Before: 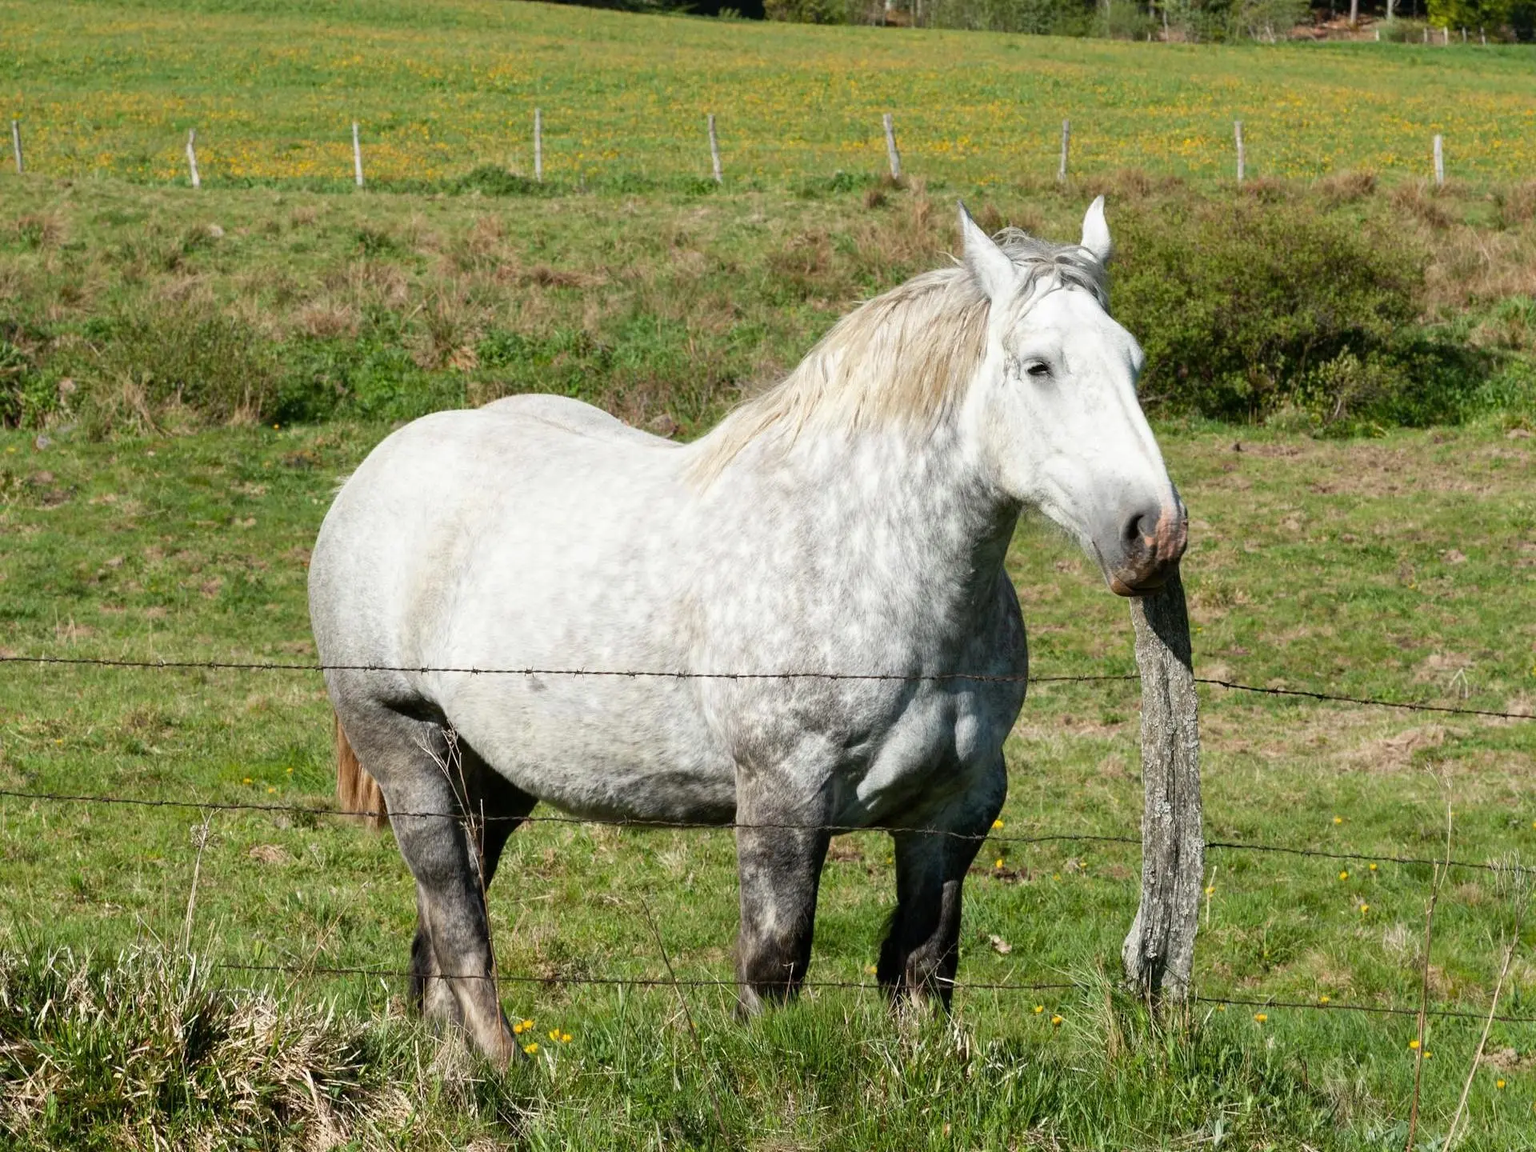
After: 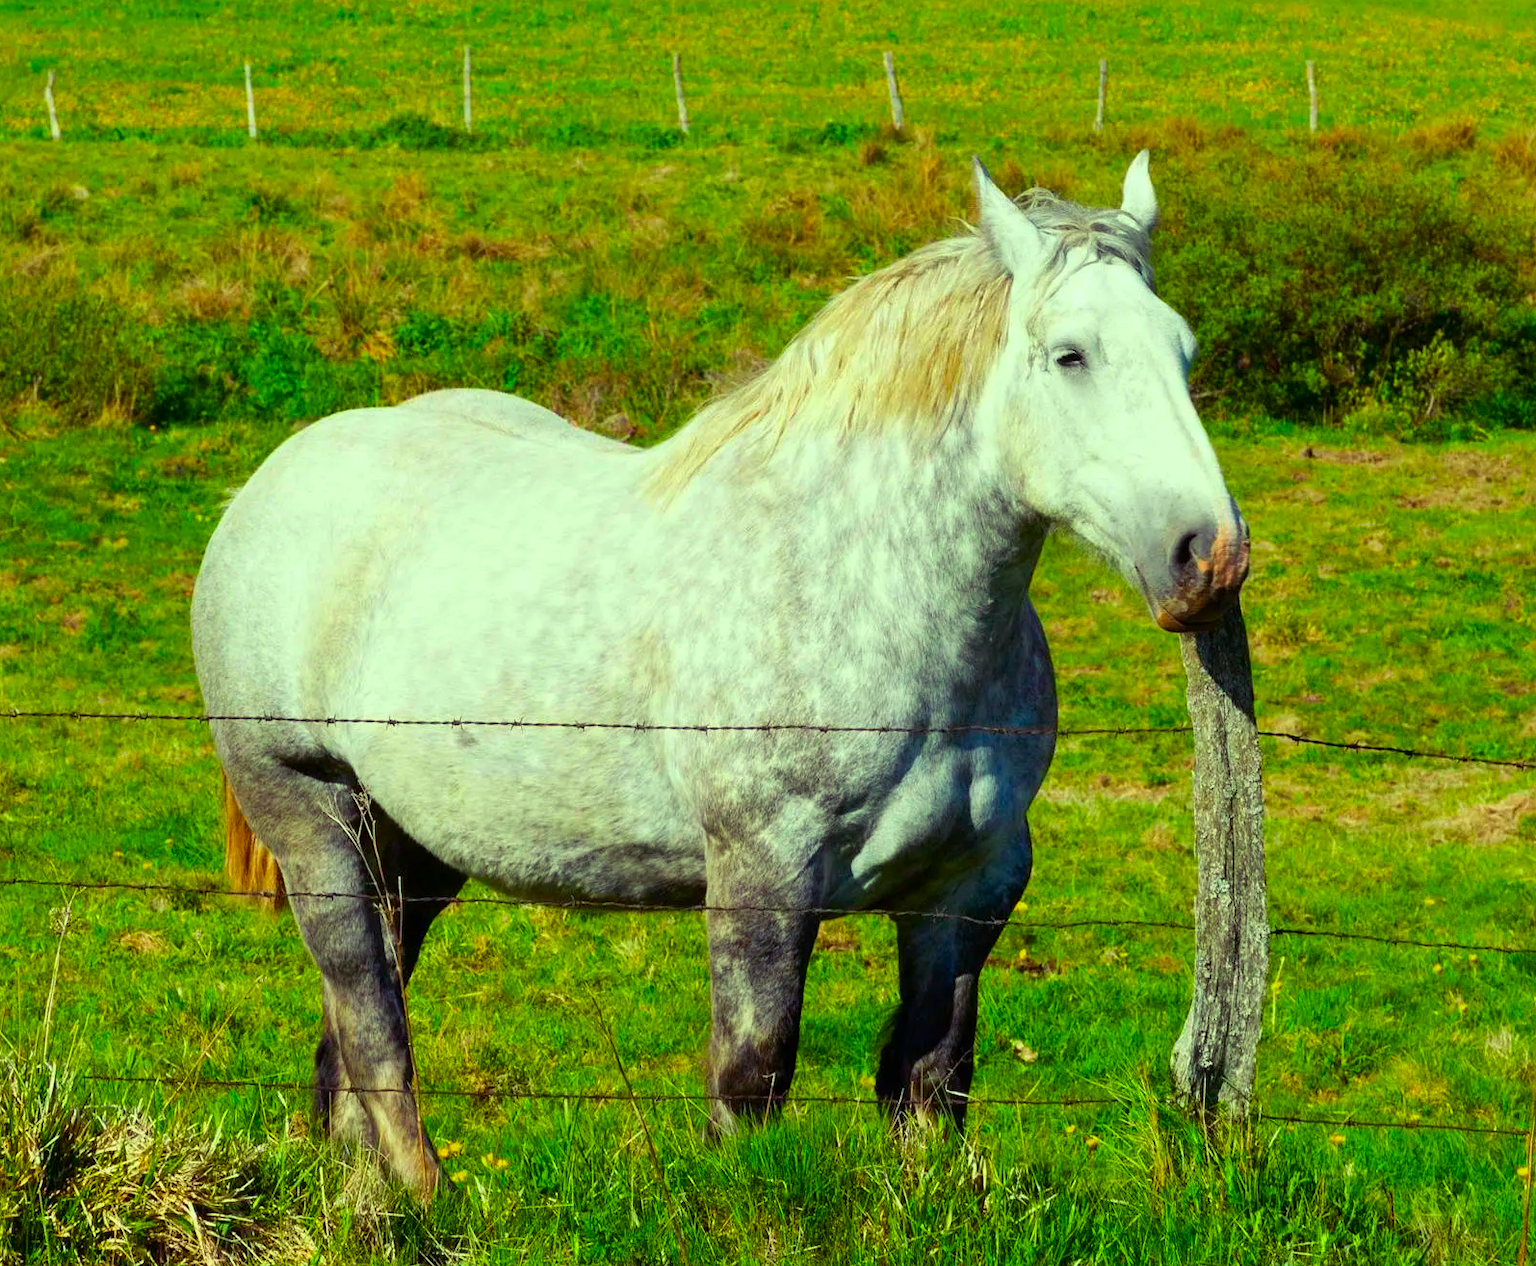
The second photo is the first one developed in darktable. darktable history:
color balance rgb: shadows lift › luminance -21.387%, shadows lift › chroma 8.877%, shadows lift › hue 282.46°, linear chroma grading › global chroma 15.227%, perceptual saturation grading › global saturation -0.908%, global vibrance 20%
color correction: highlights a* -11.2, highlights b* 9.95, saturation 1.71
crop: left 9.766%, top 6.211%, right 7.141%, bottom 2.464%
